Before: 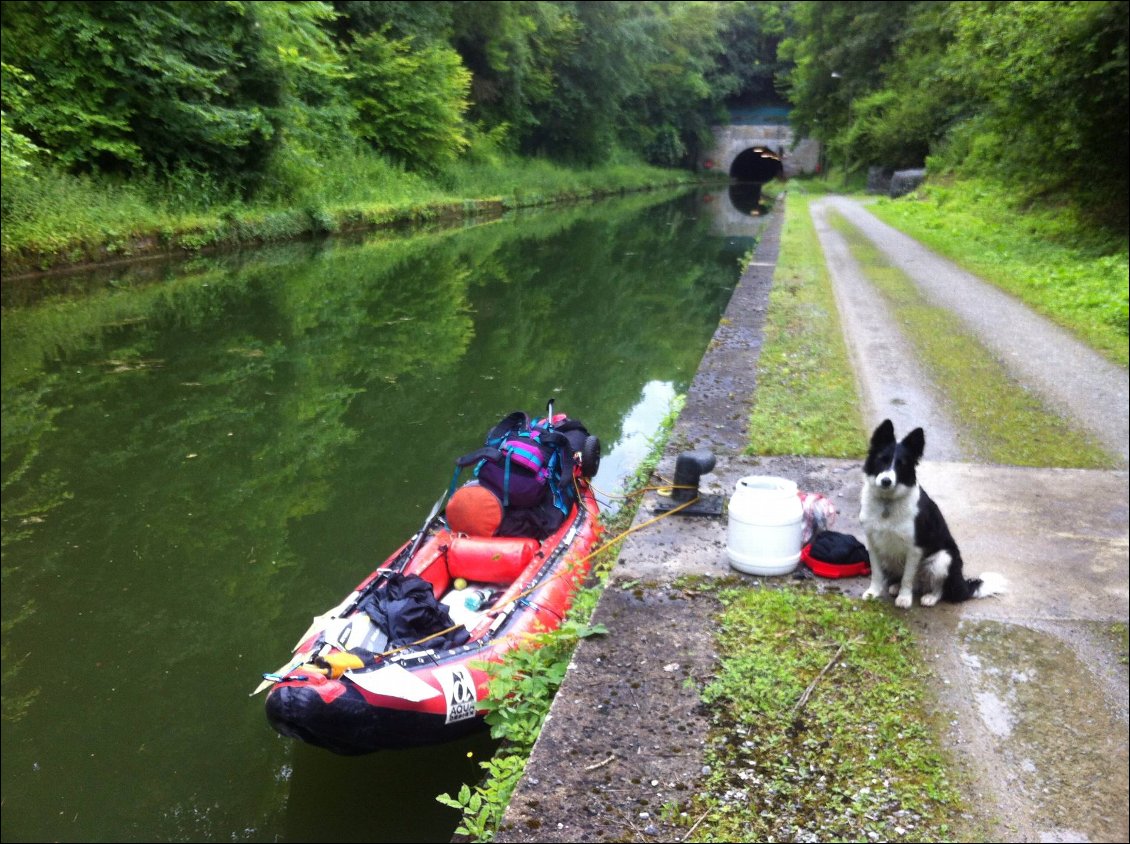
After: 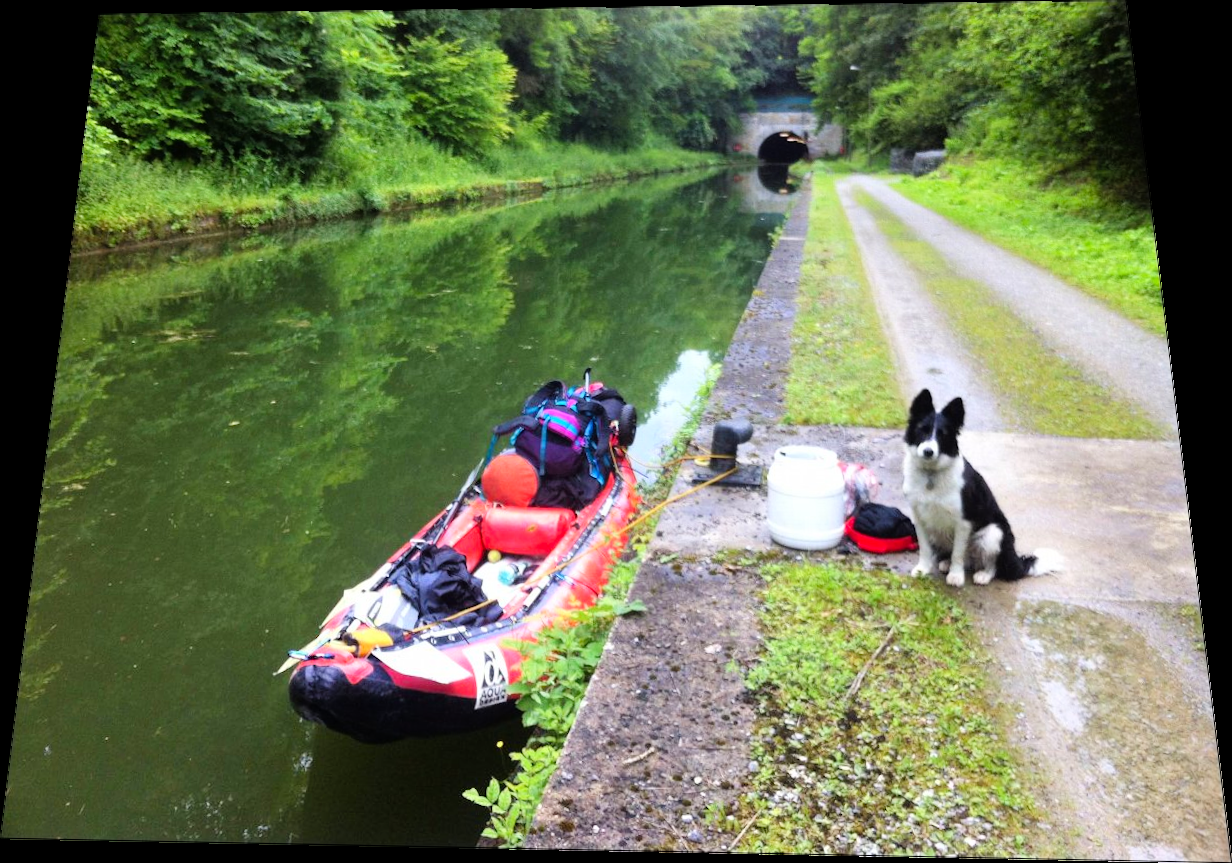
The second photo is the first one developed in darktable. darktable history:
tone curve: curves: ch0 [(0, 0) (0.07, 0.057) (0.15, 0.177) (0.352, 0.445) (0.59, 0.703) (0.857, 0.908) (1, 1)], color space Lab, linked channels, preserve colors none
rotate and perspective: rotation 0.128°, lens shift (vertical) -0.181, lens shift (horizontal) -0.044, shear 0.001, automatic cropping off
